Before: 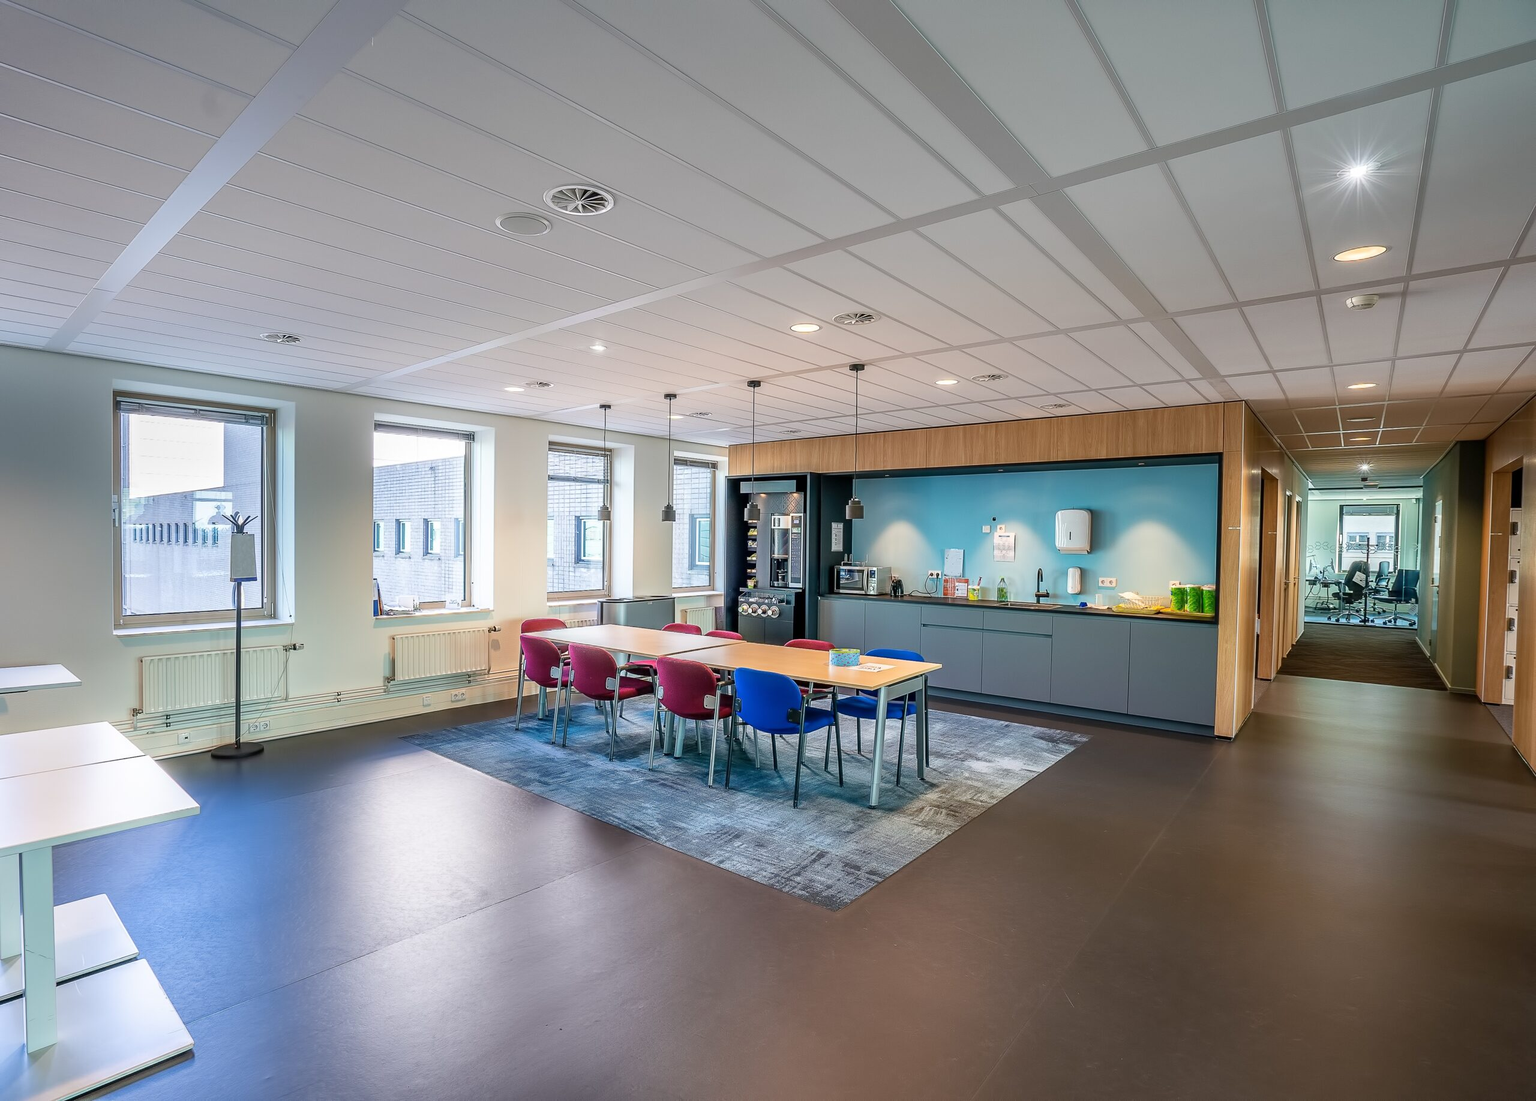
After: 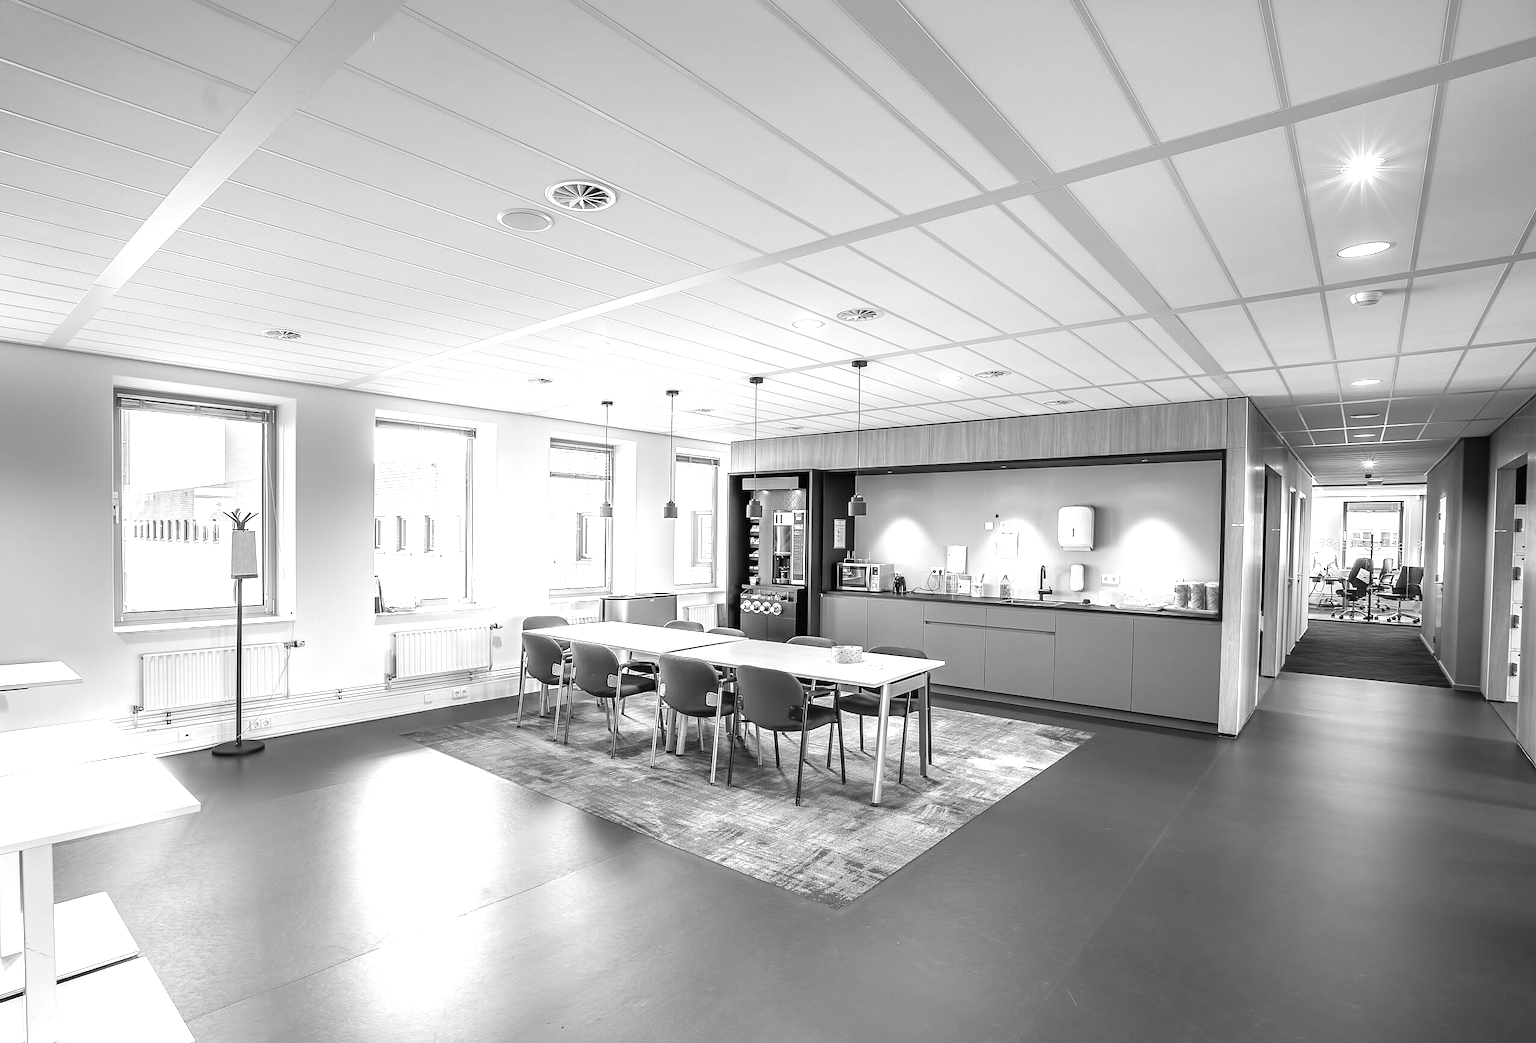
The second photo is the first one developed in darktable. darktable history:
white balance: red 1.188, blue 1.11
rgb levels: preserve colors max RGB
crop: top 0.448%, right 0.264%, bottom 5.045%
monochrome: on, module defaults
exposure: exposure 0.766 EV, compensate highlight preservation false
contrast equalizer: y [[0.5, 0.5, 0.472, 0.5, 0.5, 0.5], [0.5 ×6], [0.5 ×6], [0 ×6], [0 ×6]]
